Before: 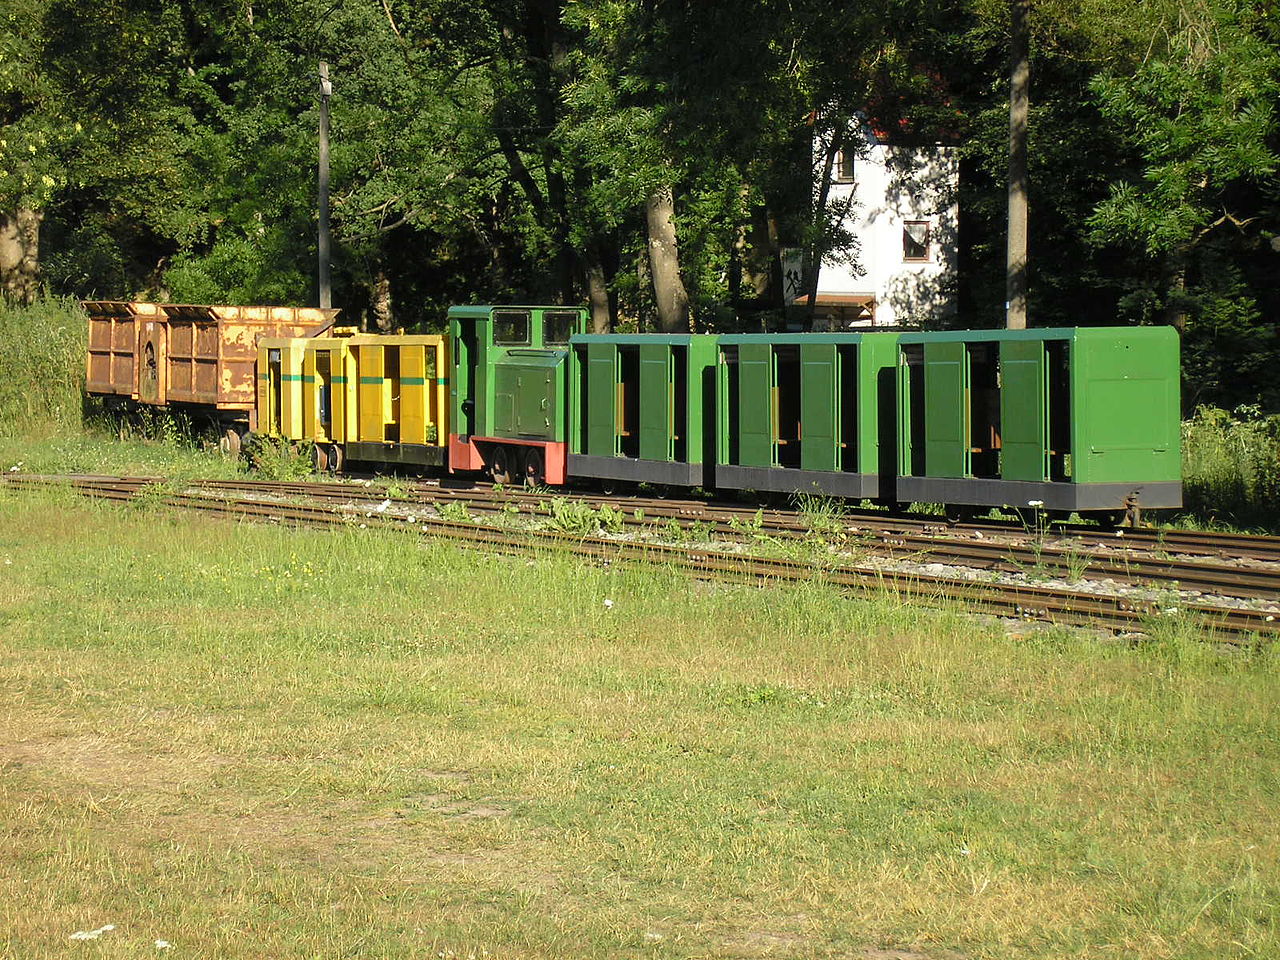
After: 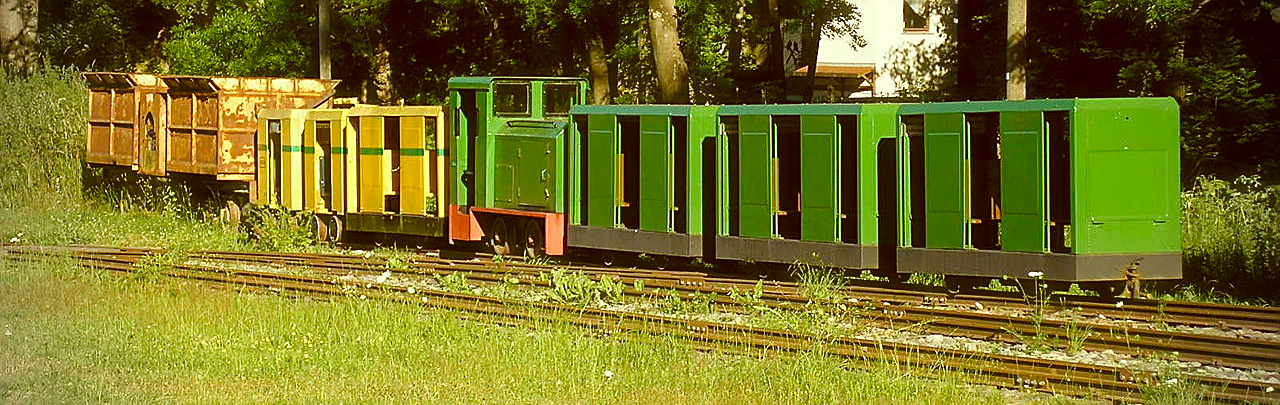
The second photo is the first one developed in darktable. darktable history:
color balance rgb: highlights gain › chroma 1.084%, highlights gain › hue 67.8°, linear chroma grading › shadows 9.298%, linear chroma grading › highlights 9.708%, linear chroma grading › global chroma 15.389%, linear chroma grading › mid-tones 14.652%, perceptual saturation grading › global saturation 20%, perceptual saturation grading › highlights -50.341%, perceptual saturation grading › shadows 30.668%, global vibrance 15.067%
crop and rotate: top 23.862%, bottom 33.904%
color correction: highlights a* -5.33, highlights b* 9.8, shadows a* 9.69, shadows b* 24.15
haze removal: strength -0.053, compatibility mode true, adaptive false
sharpen: on, module defaults
levels: mode automatic, white 99.94%, levels [0.116, 0.574, 1]
vignetting: fall-off start 79.33%, width/height ratio 1.328
